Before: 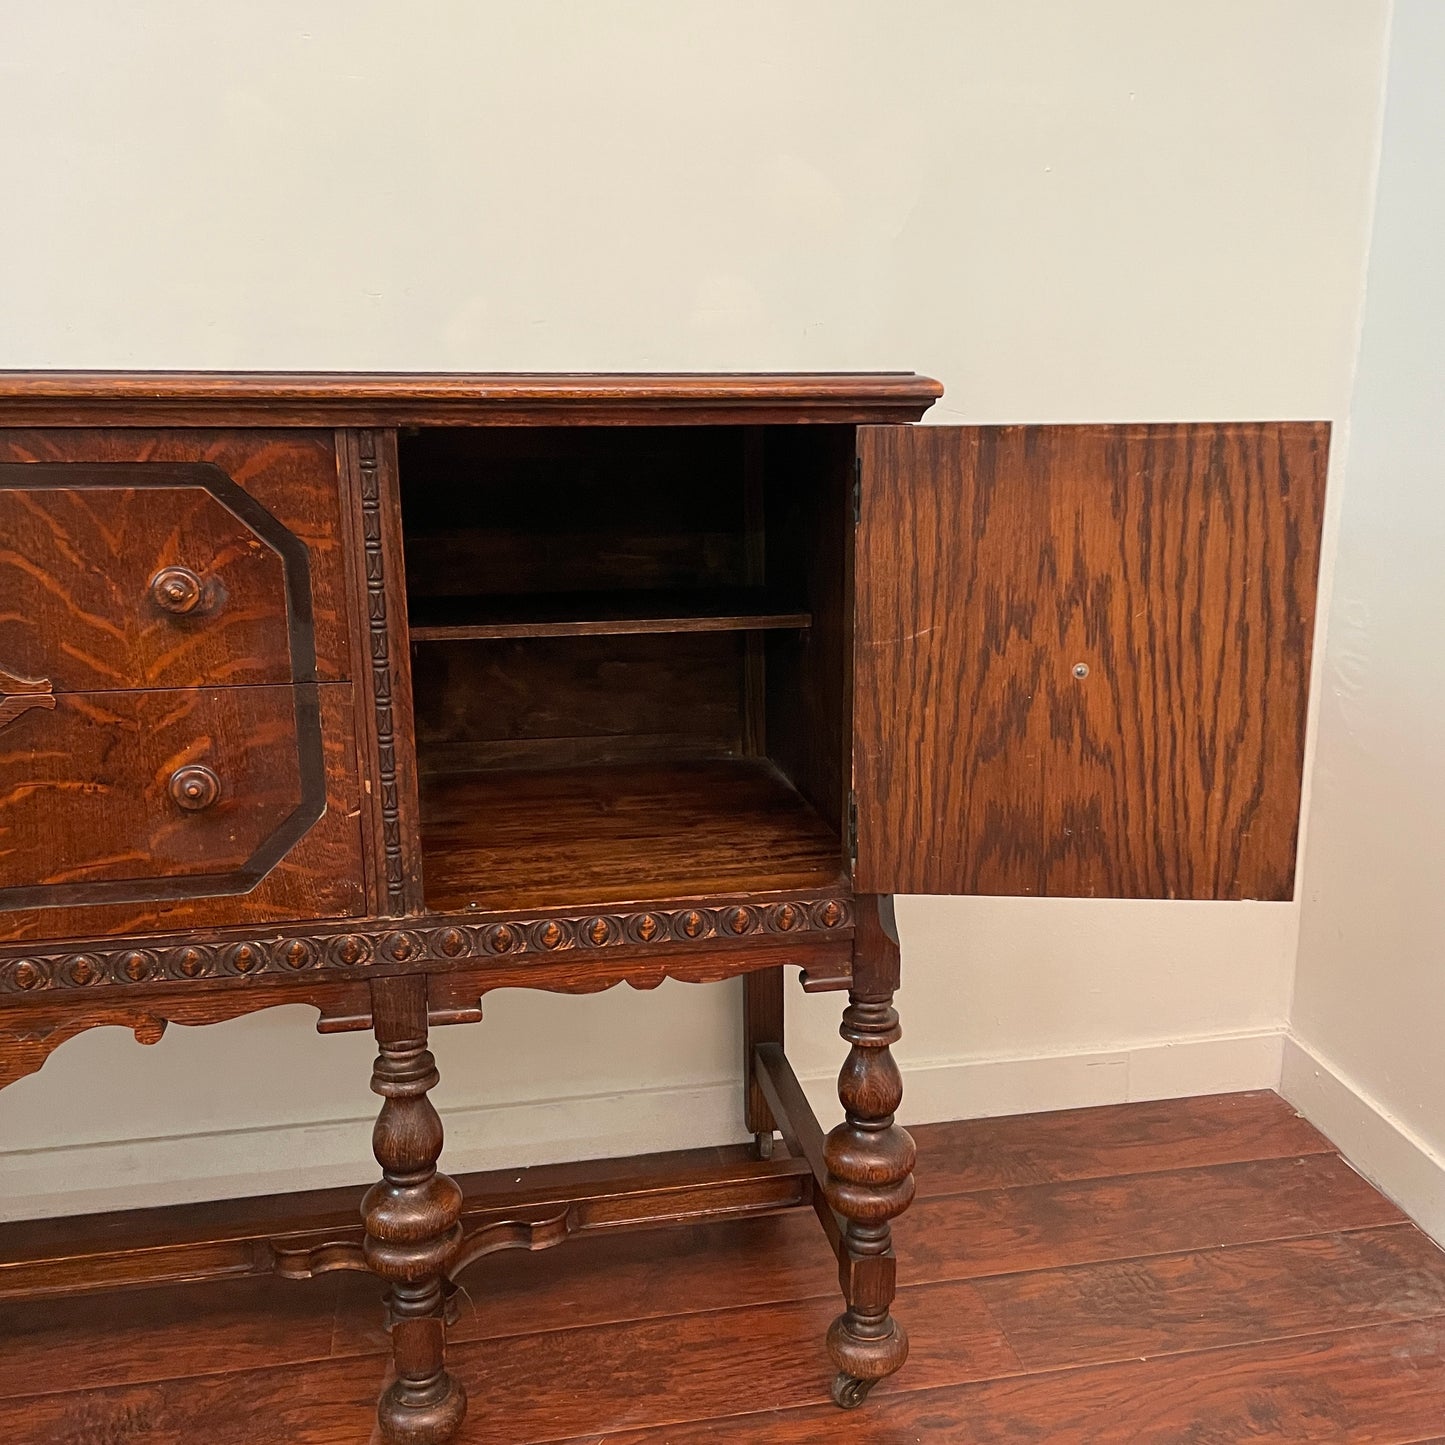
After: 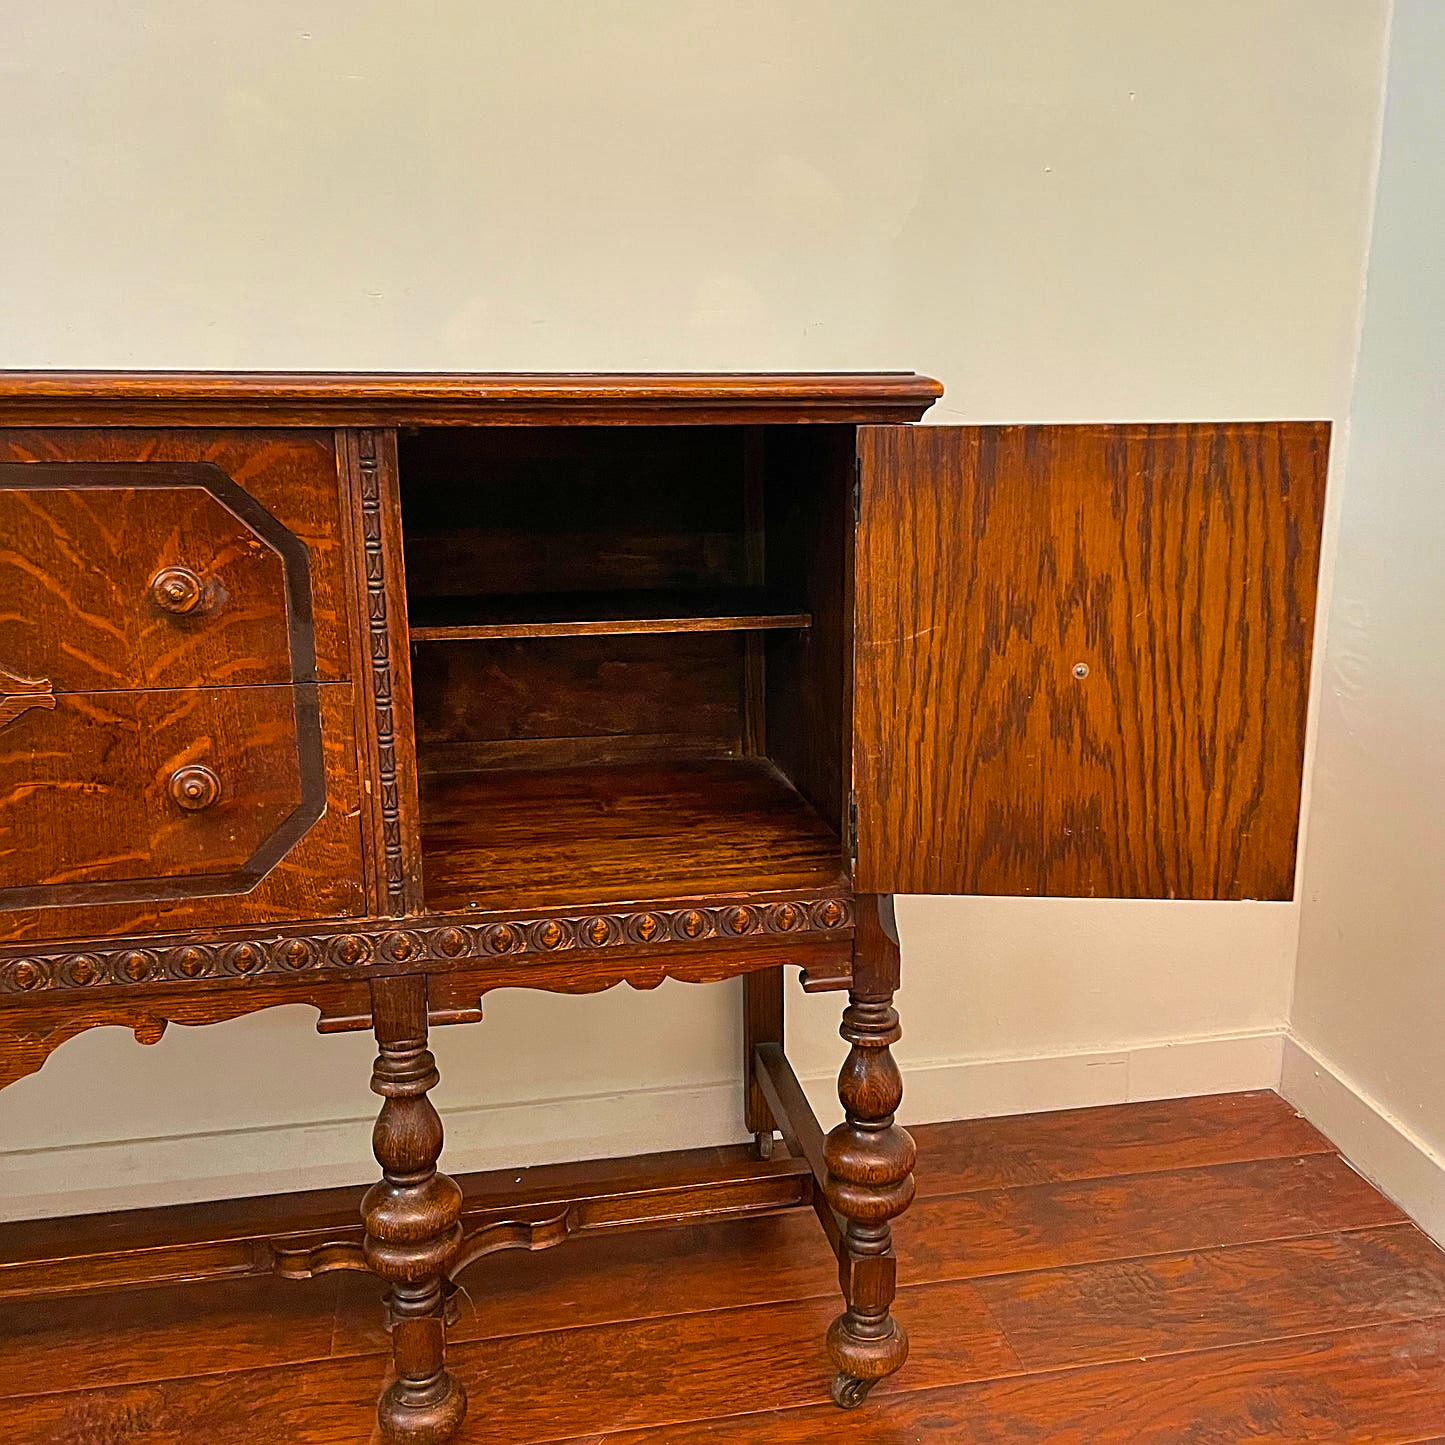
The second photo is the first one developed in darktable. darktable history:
sharpen: on, module defaults
shadows and highlights: low approximation 0.01, soften with gaussian
color balance rgb: linear chroma grading › global chroma 15%, perceptual saturation grading › global saturation 30%
